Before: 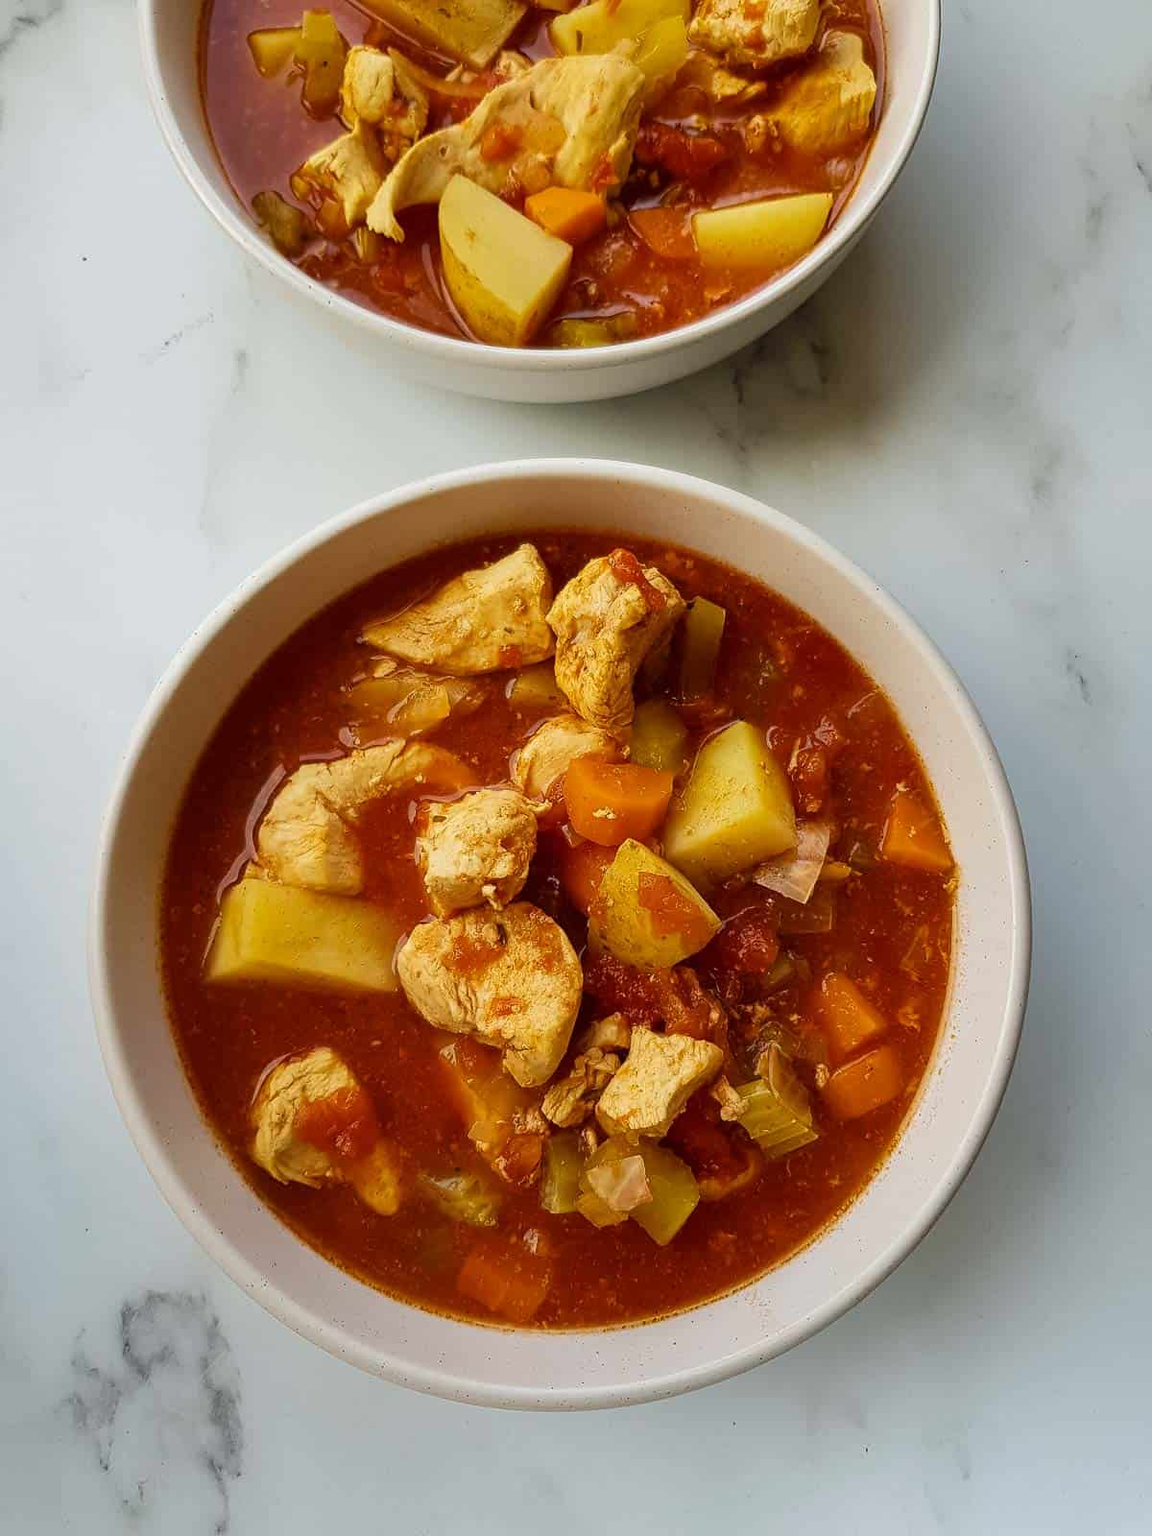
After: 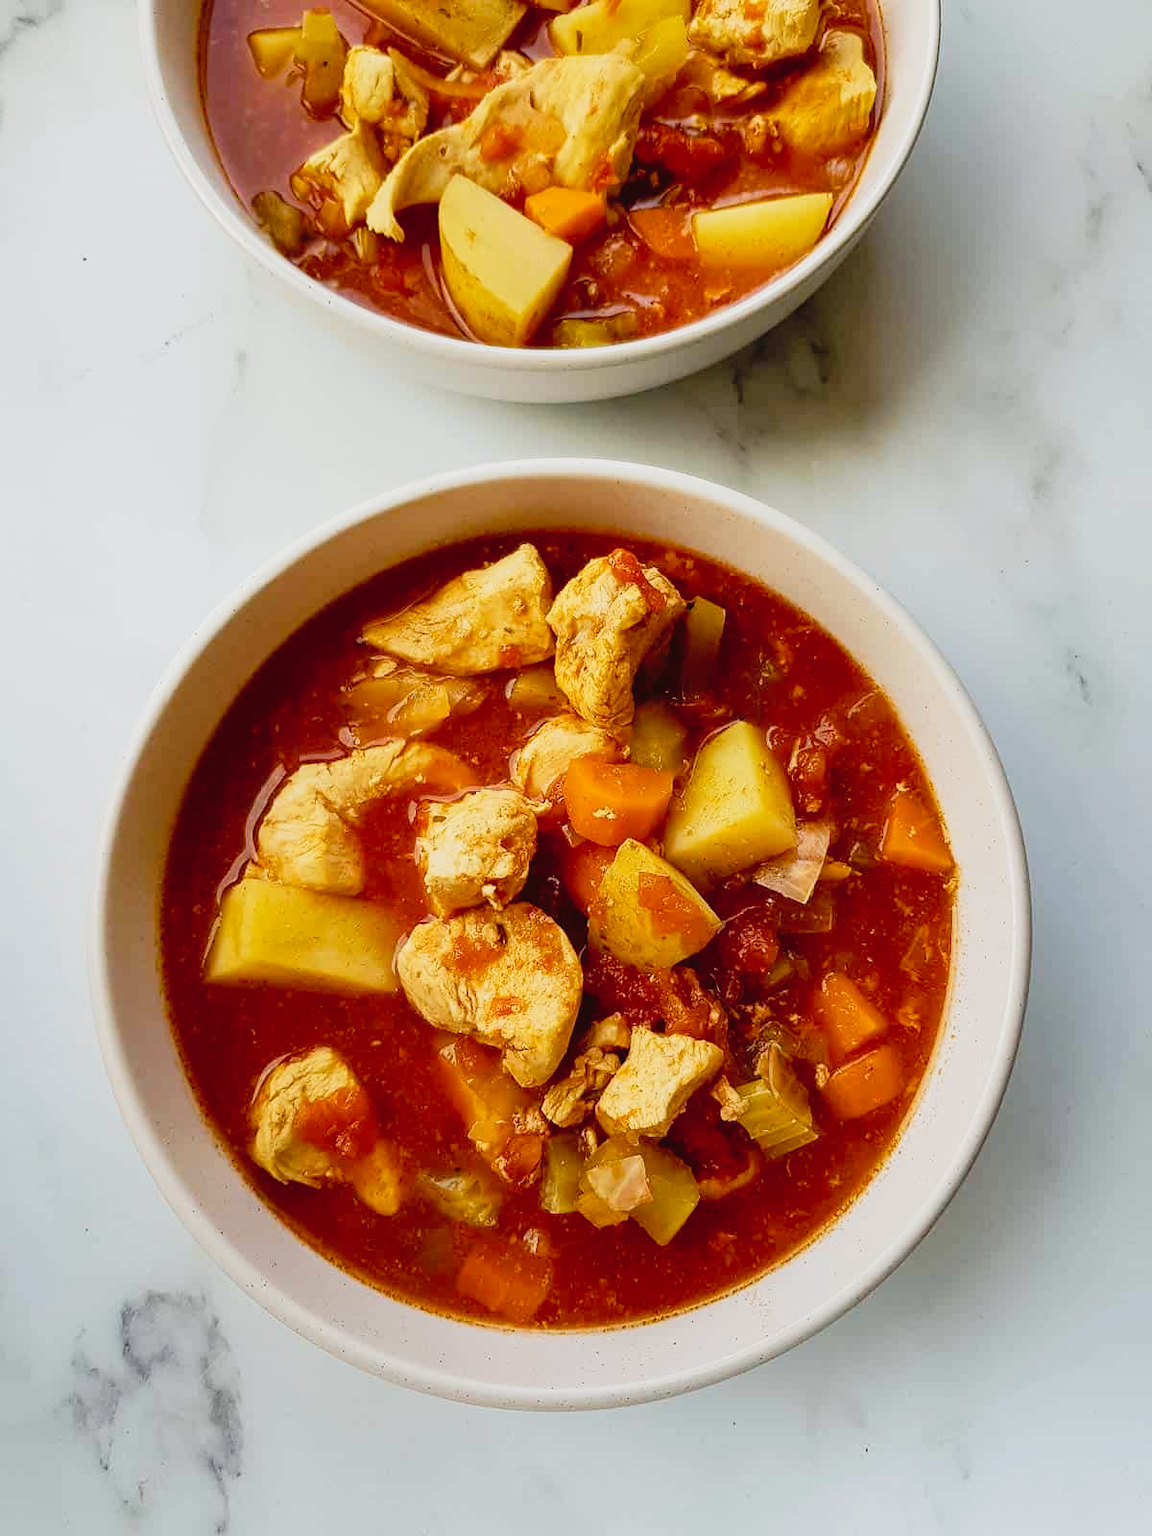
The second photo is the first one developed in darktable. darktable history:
tone curve: curves: ch0 [(0, 0.022) (0.114, 0.088) (0.282, 0.316) (0.446, 0.511) (0.613, 0.693) (0.786, 0.843) (0.999, 0.949)]; ch1 [(0, 0) (0.395, 0.343) (0.463, 0.427) (0.486, 0.474) (0.503, 0.5) (0.535, 0.522) (0.555, 0.566) (0.594, 0.614) (0.755, 0.793) (1, 1)]; ch2 [(0, 0) (0.369, 0.388) (0.449, 0.431) (0.501, 0.5) (0.528, 0.517) (0.561, 0.59) (0.612, 0.646) (0.697, 0.721) (1, 1)], preserve colors none
